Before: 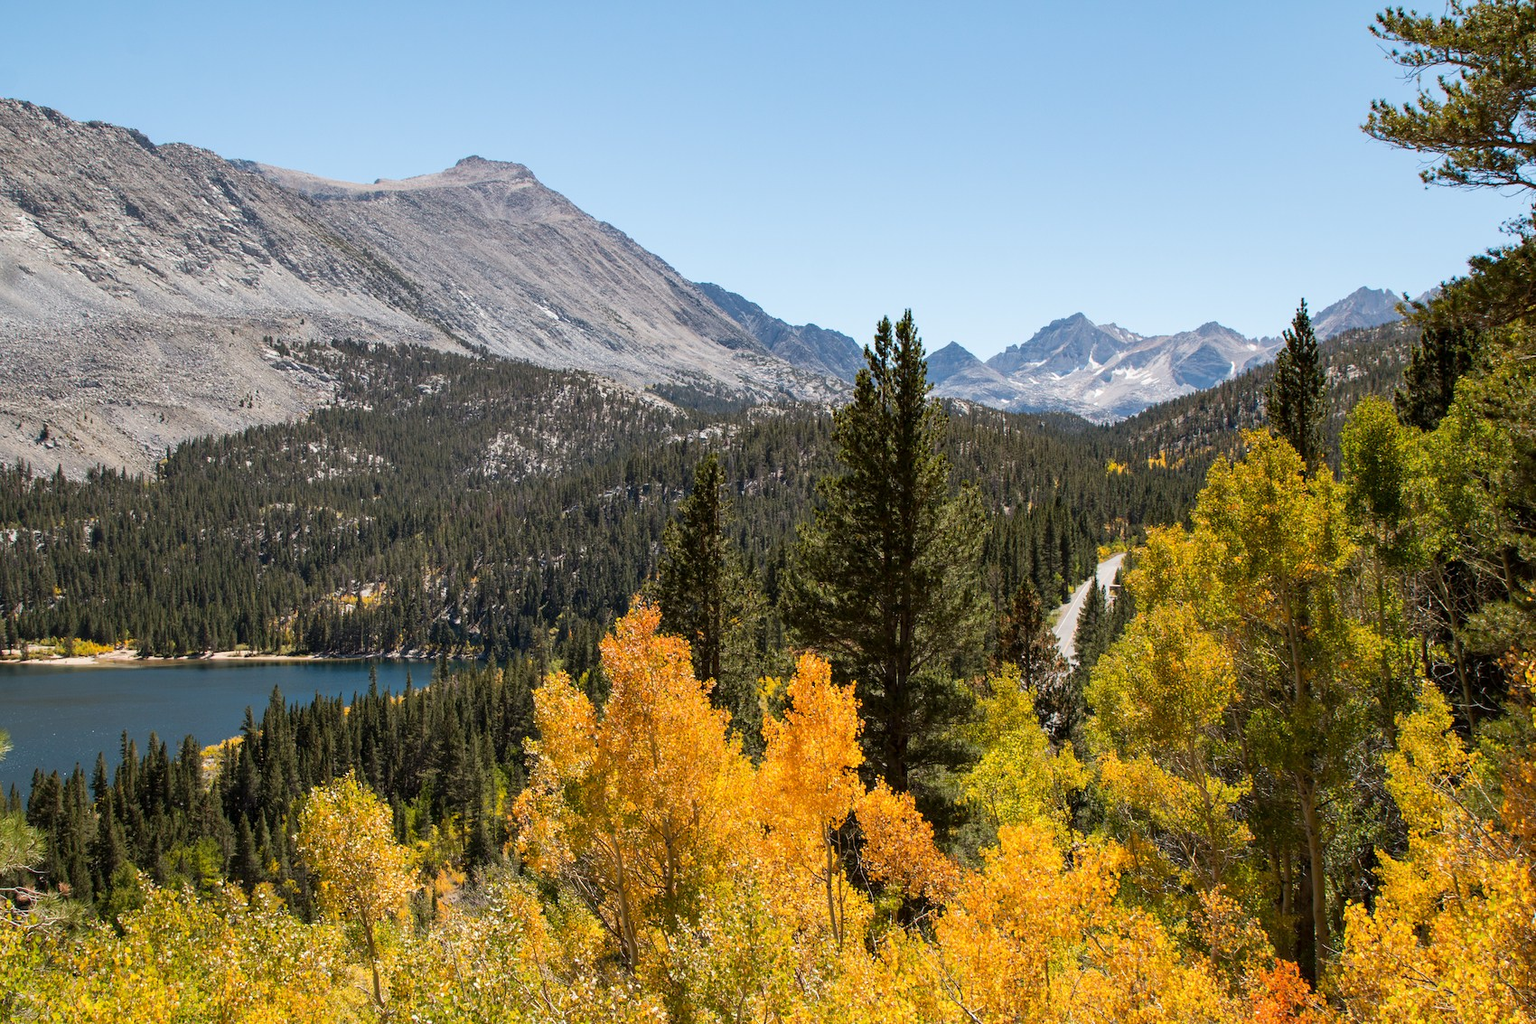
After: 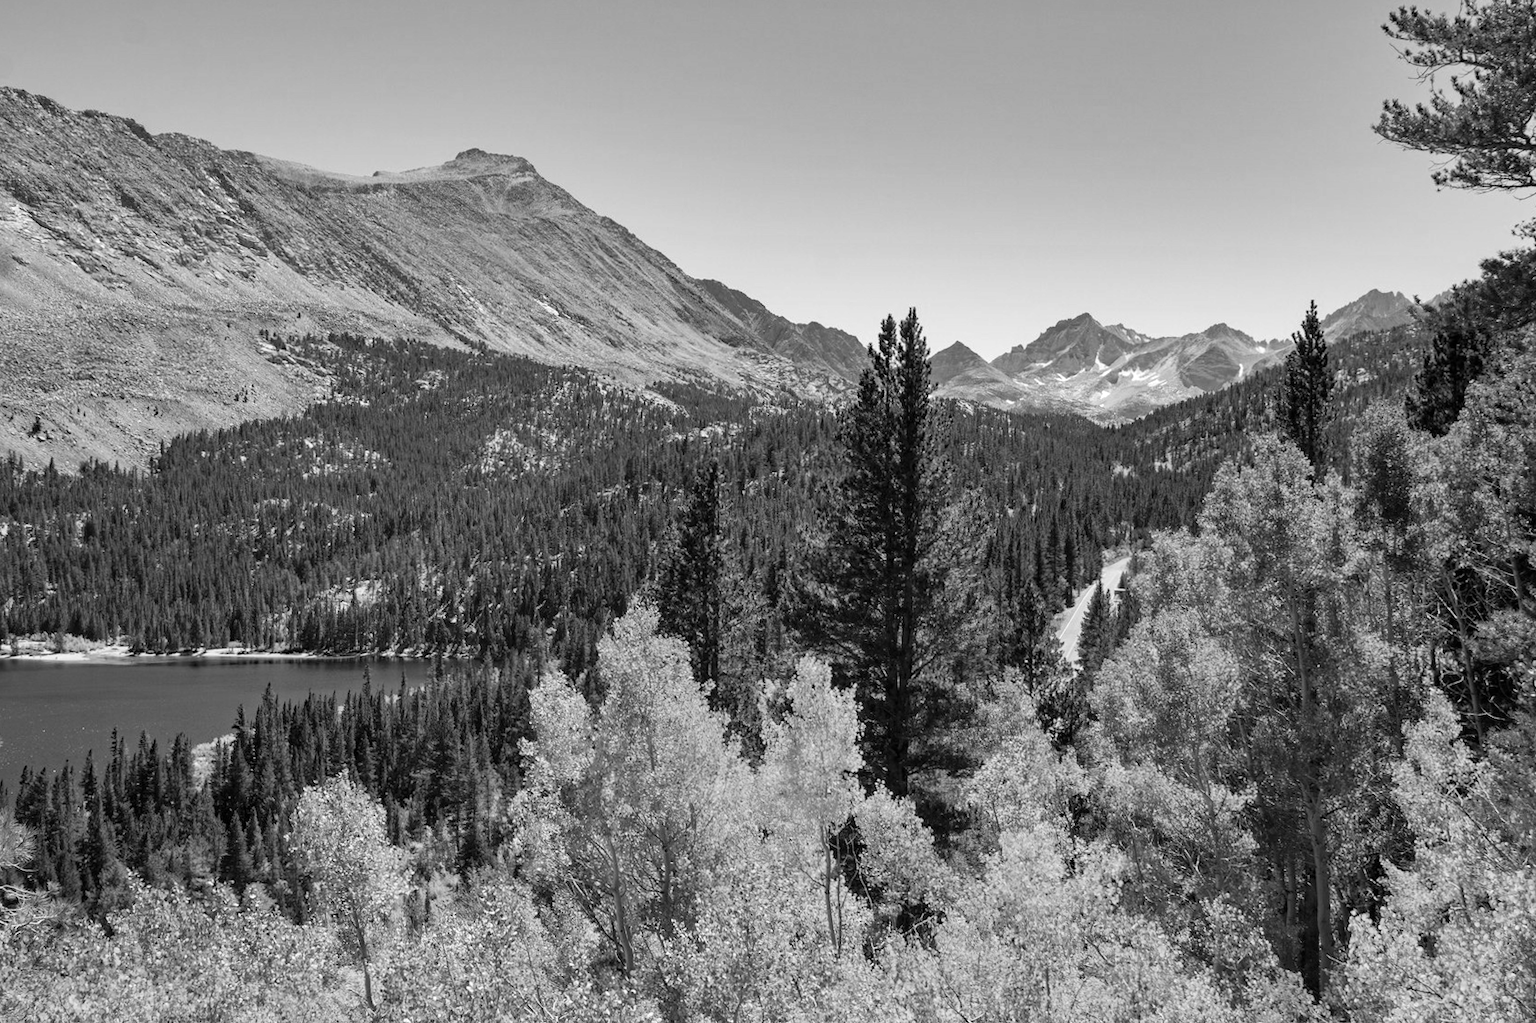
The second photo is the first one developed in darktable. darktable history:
shadows and highlights: white point adjustment 0.05, highlights color adjustment 55.9%, soften with gaussian
haze removal: strength 0.29, distance 0.25, compatibility mode true, adaptive false
crop and rotate: angle -0.5°
levels: levels [0, 0.492, 0.984]
monochrome: on, module defaults
